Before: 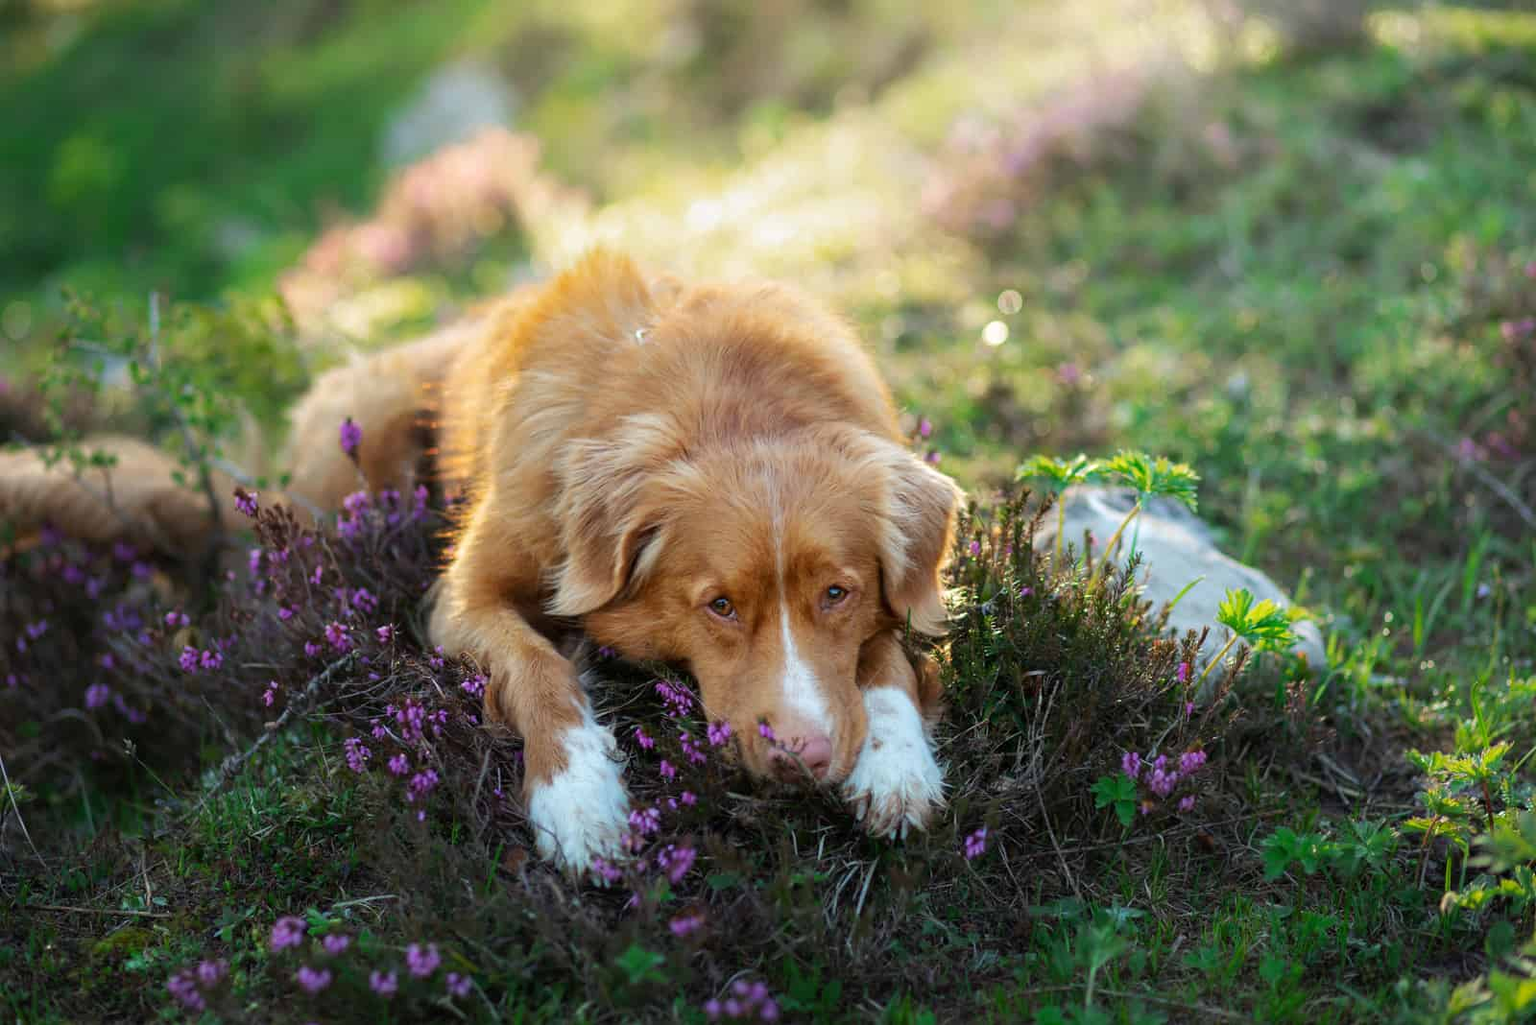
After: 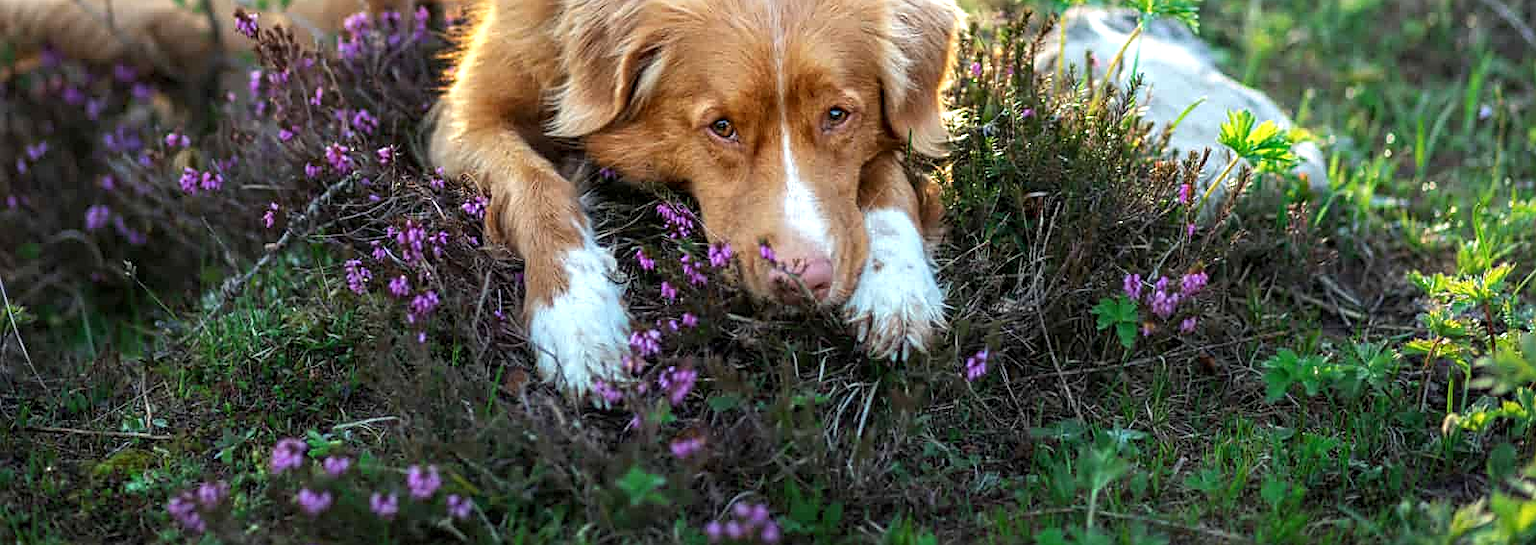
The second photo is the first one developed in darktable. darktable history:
exposure: black level correction 0, exposure 0.499 EV, compensate highlight preservation false
crop and rotate: top 46.753%, right 0.103%
sharpen: on, module defaults
local contrast: on, module defaults
